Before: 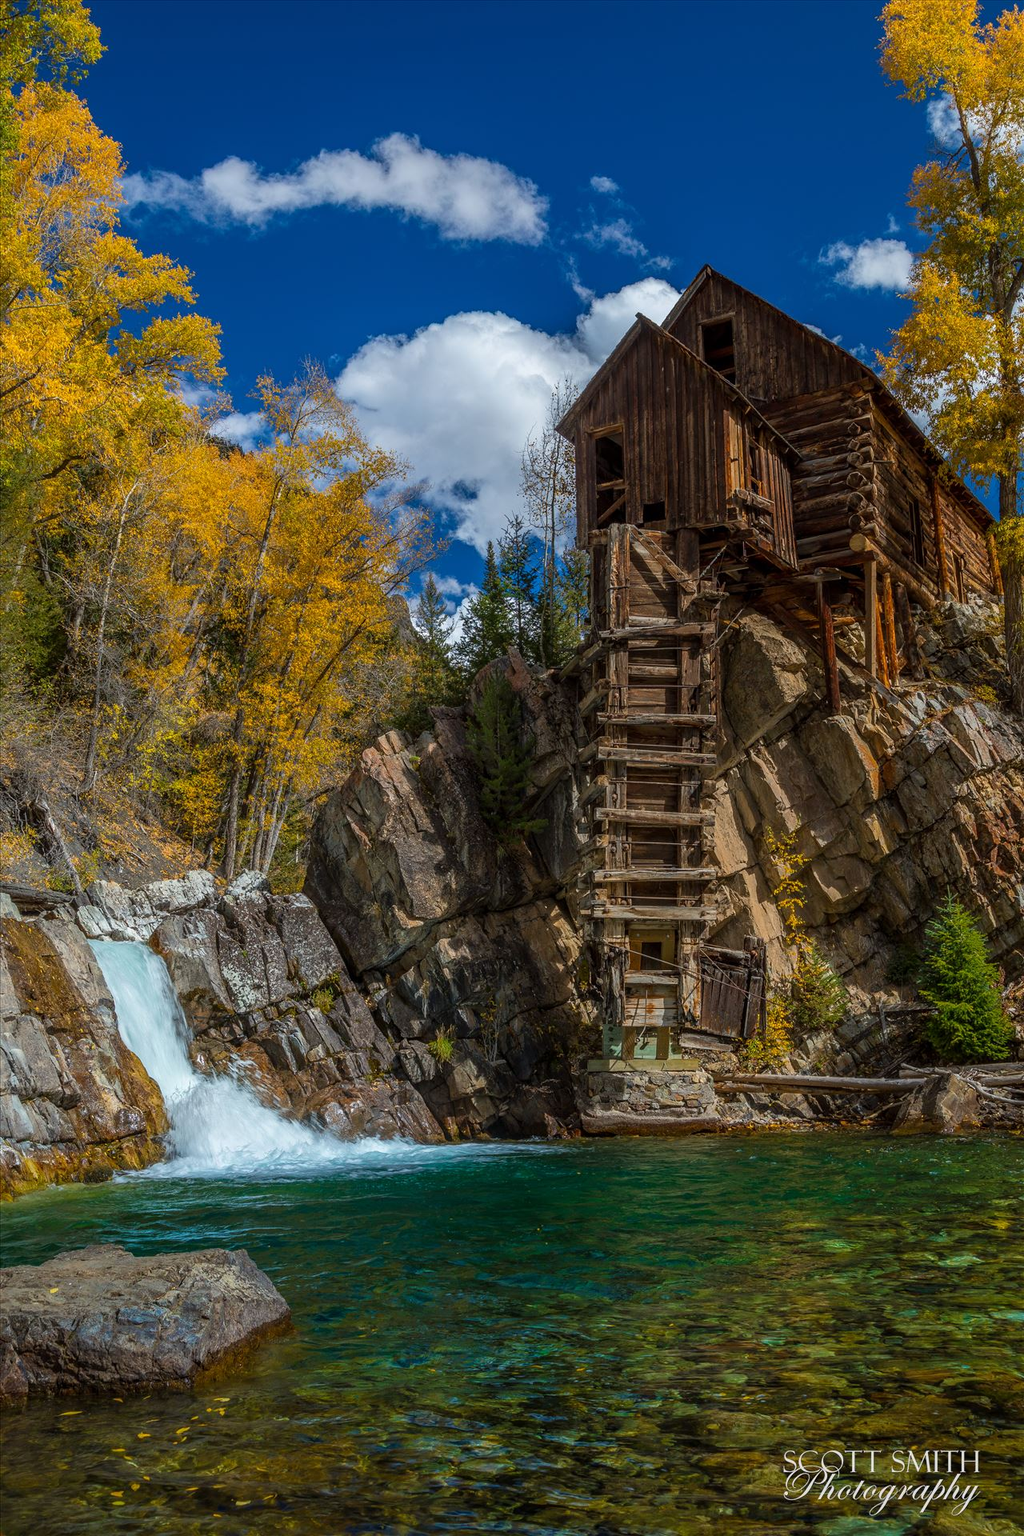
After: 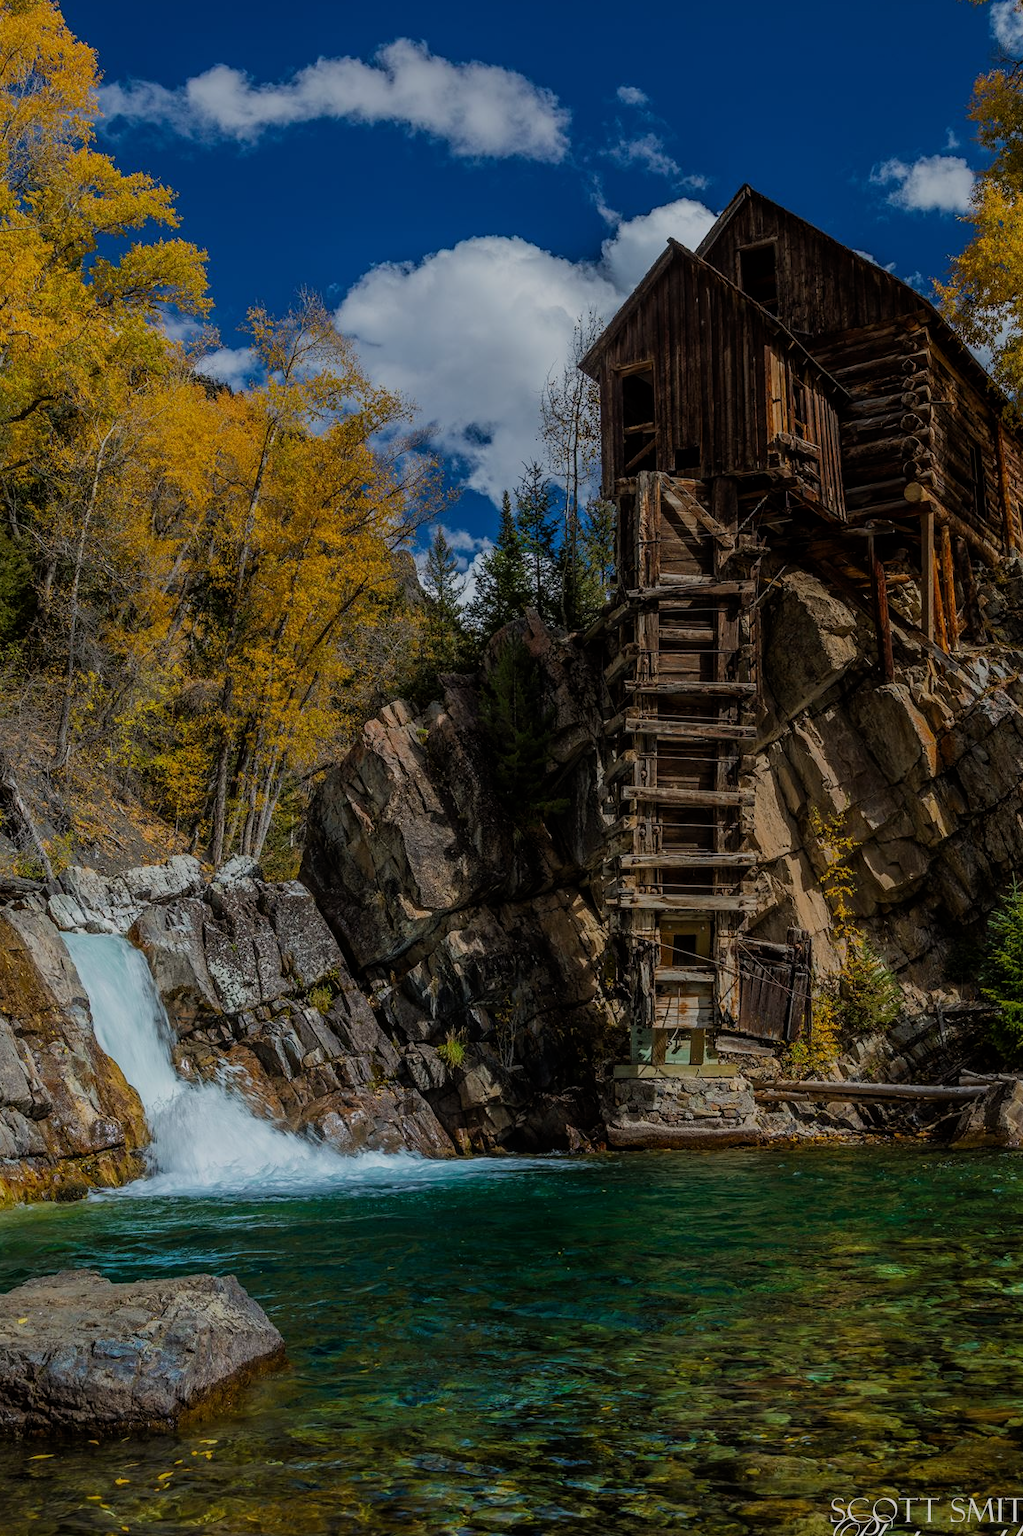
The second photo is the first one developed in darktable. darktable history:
crop: left 3.305%, top 6.436%, right 6.389%, bottom 3.258%
filmic rgb: white relative exposure 3.9 EV, hardness 4.26
graduated density: rotation 5.63°, offset 76.9
